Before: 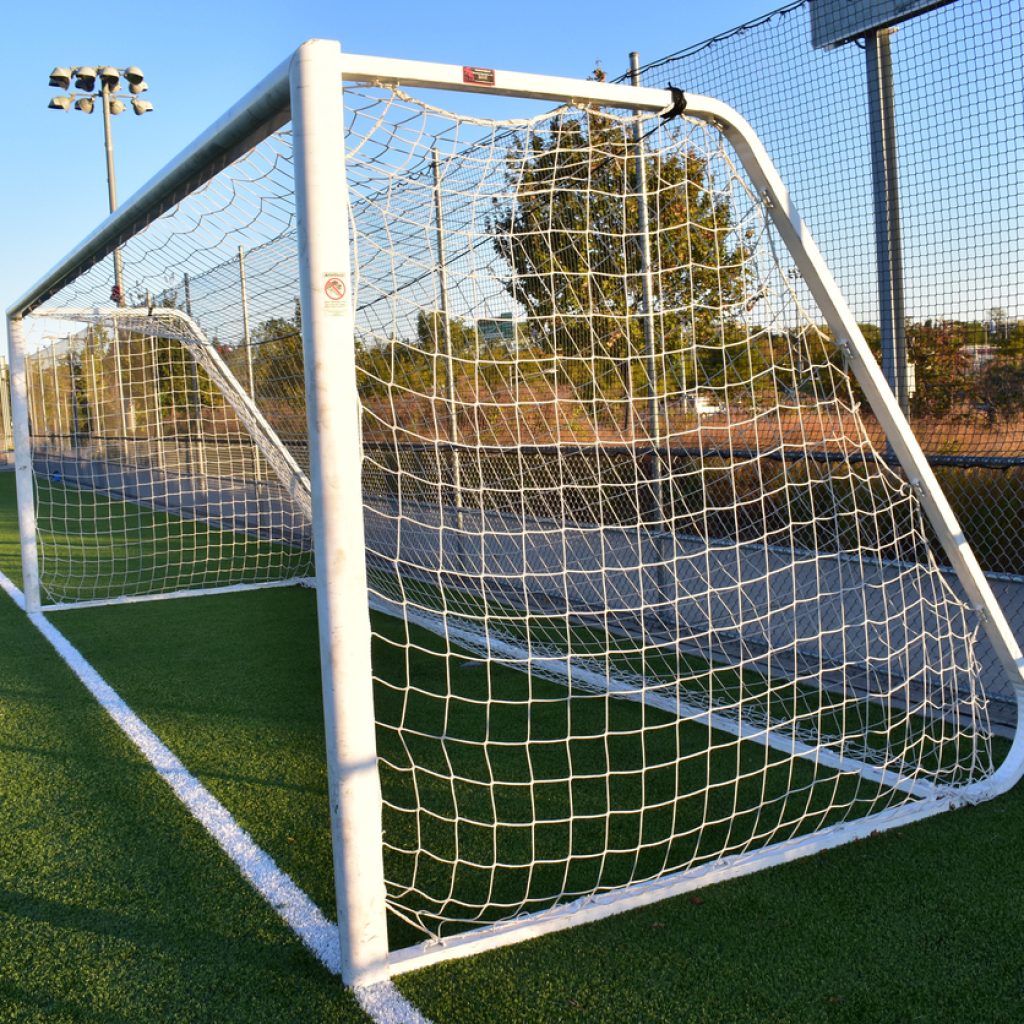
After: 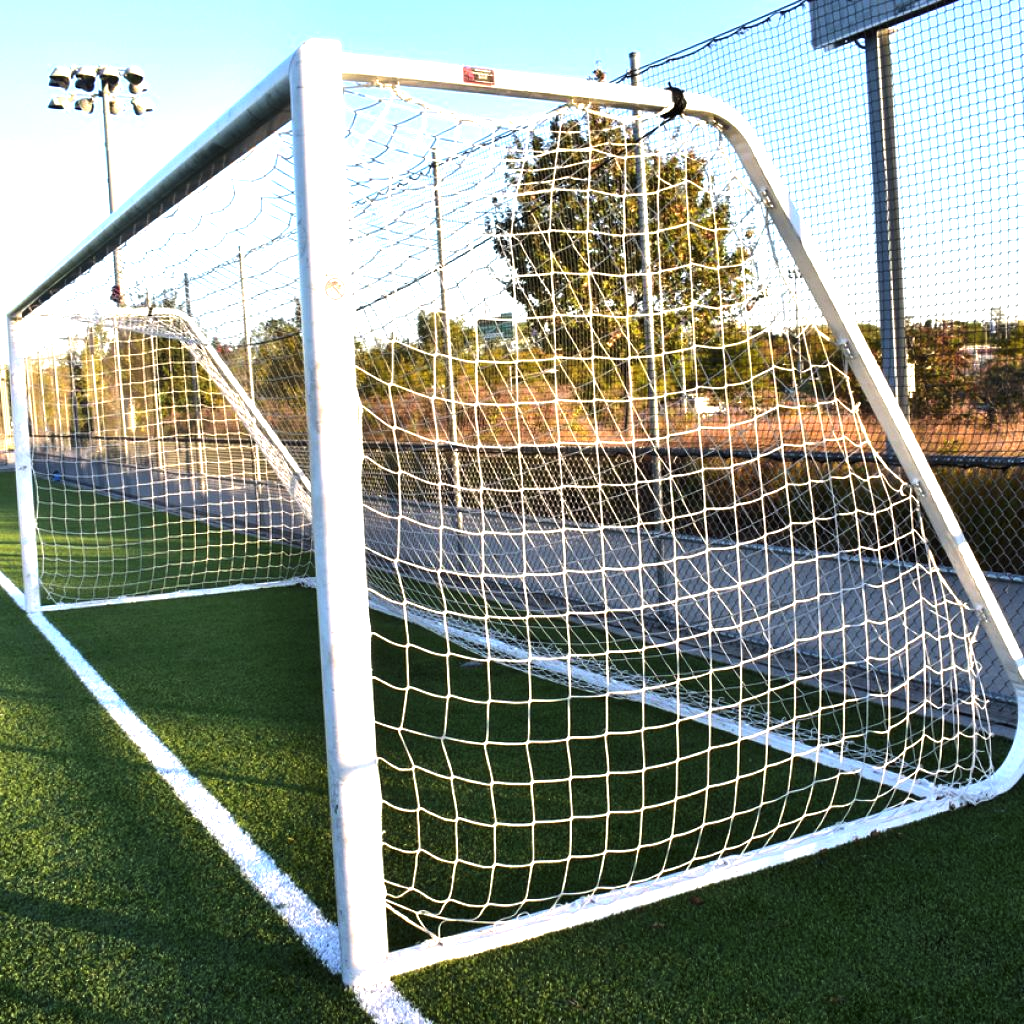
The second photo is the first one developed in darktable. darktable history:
exposure: black level correction 0, exposure 1.1 EV, compensate highlight preservation false
levels: levels [0.029, 0.545, 0.971]
